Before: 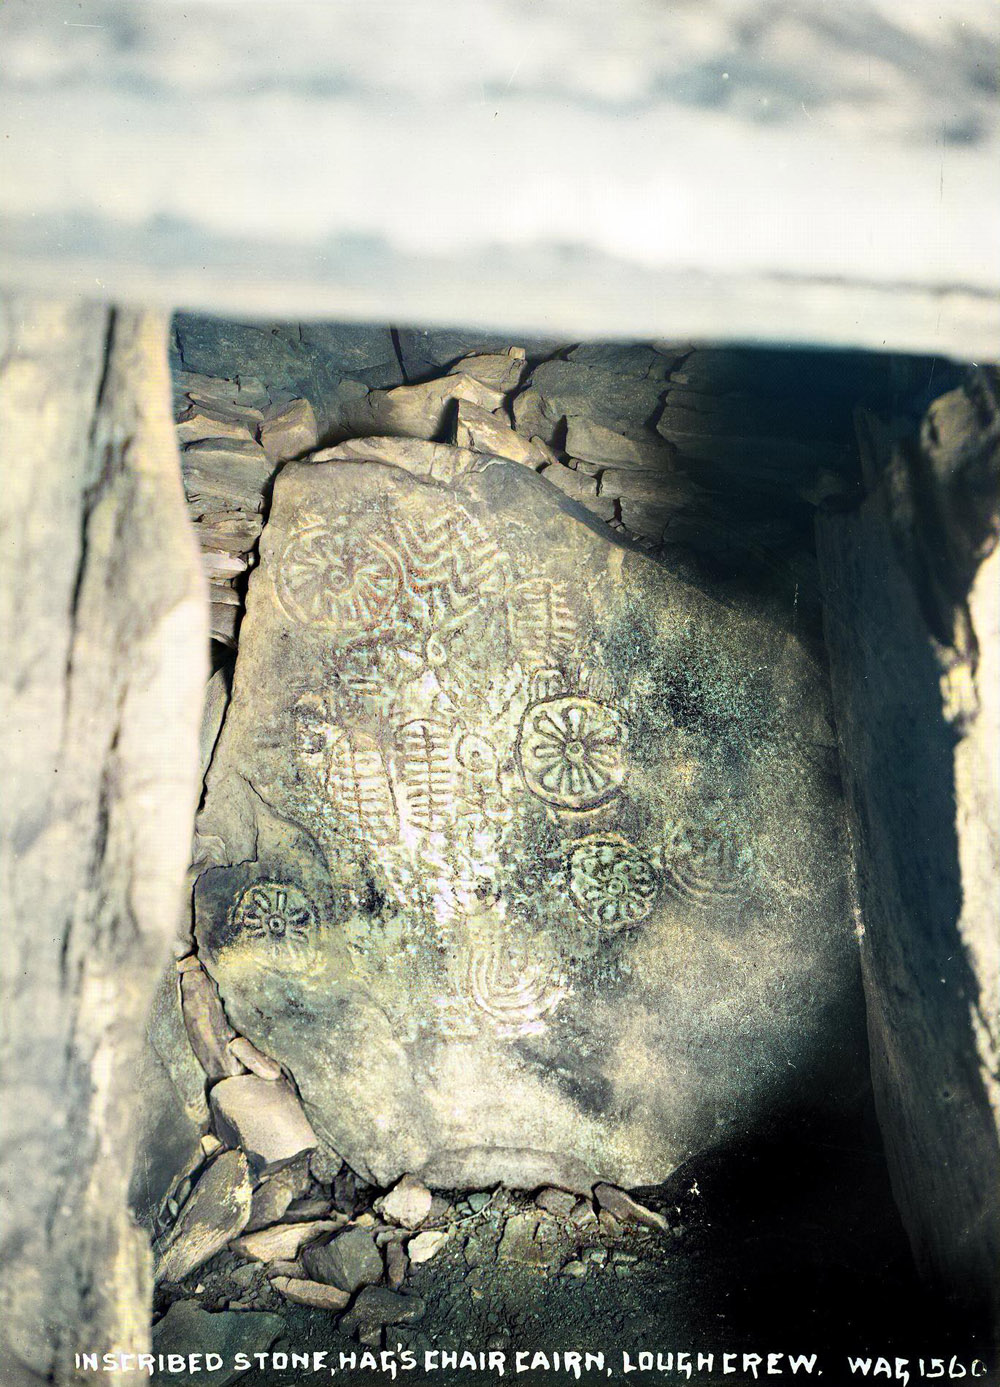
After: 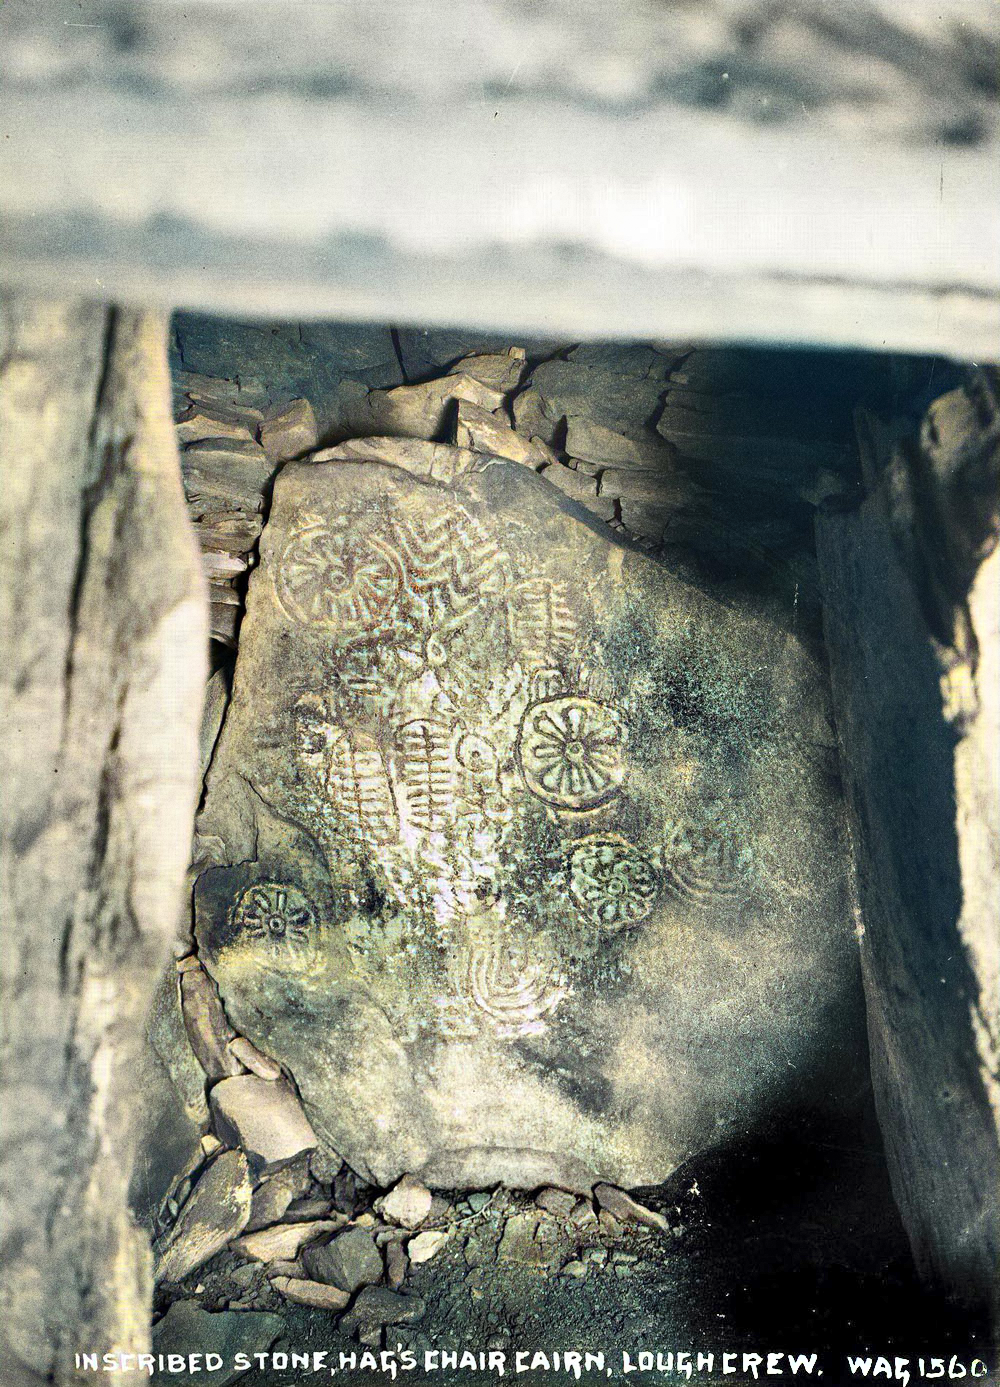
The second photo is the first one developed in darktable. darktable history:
shadows and highlights: shadows 75, highlights -60.85, soften with gaussian
grain: coarseness 9.61 ISO, strength 35.62%
tone equalizer: on, module defaults
